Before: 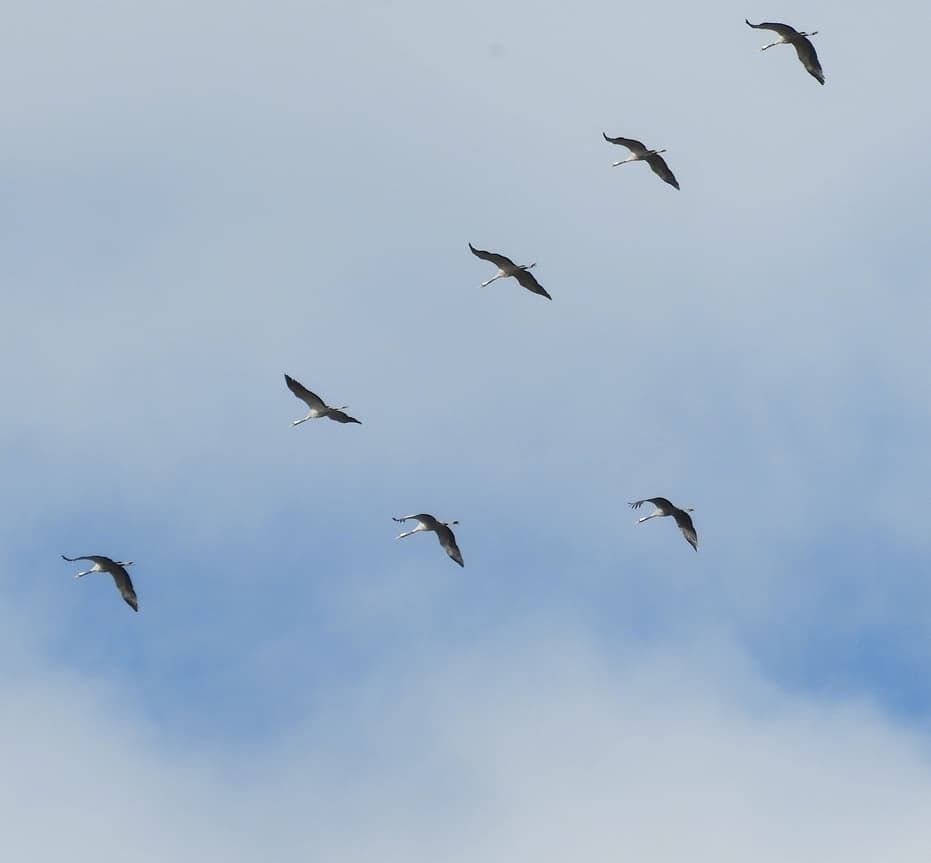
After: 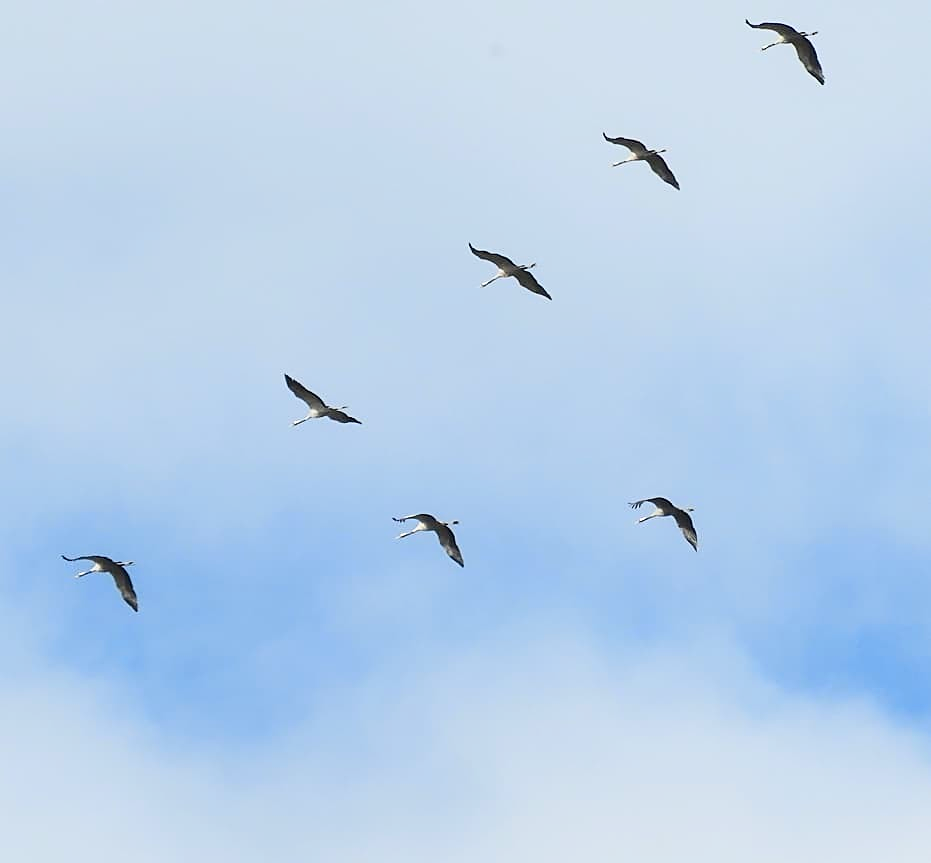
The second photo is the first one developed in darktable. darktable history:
sharpen: on, module defaults
vibrance: on, module defaults
contrast brightness saturation: contrast 0.2, brightness 0.16, saturation 0.22
rotate and perspective: crop left 0, crop top 0
